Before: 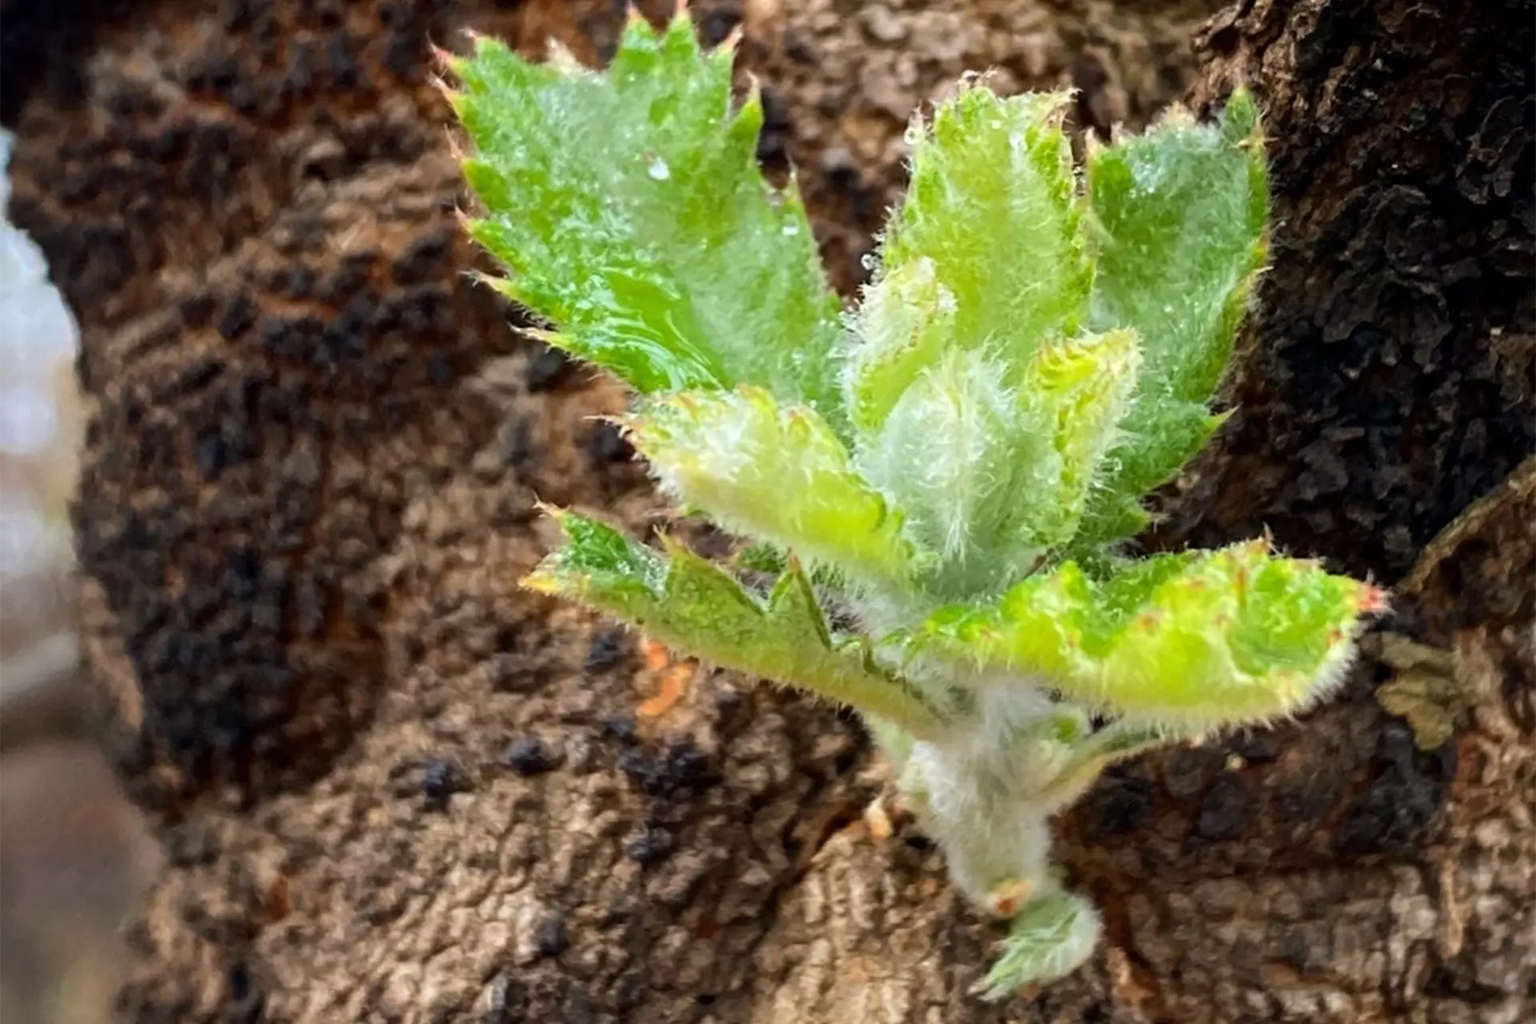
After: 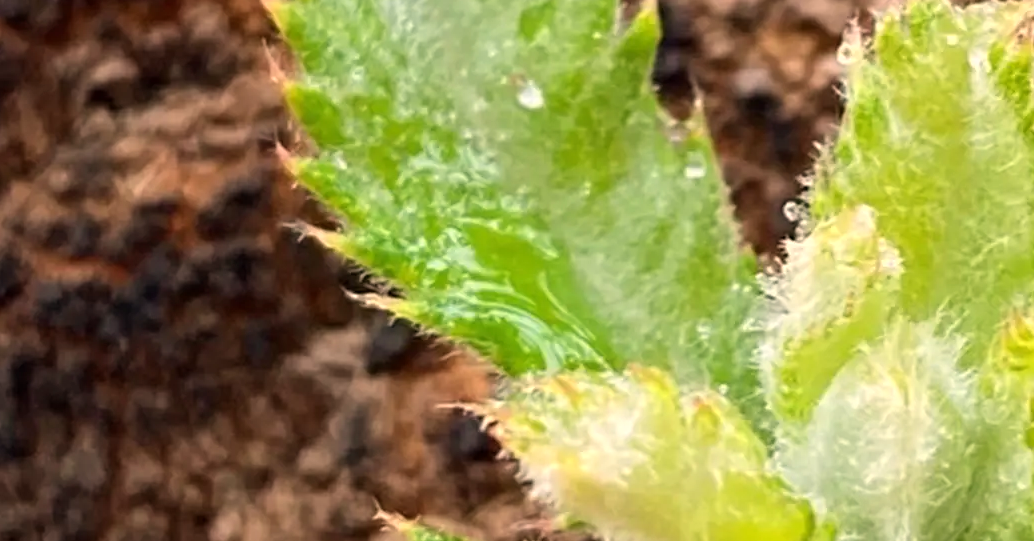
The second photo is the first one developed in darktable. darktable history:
crop: left 15.306%, top 9.065%, right 30.789%, bottom 48.638%
white balance: red 1.127, blue 0.943
